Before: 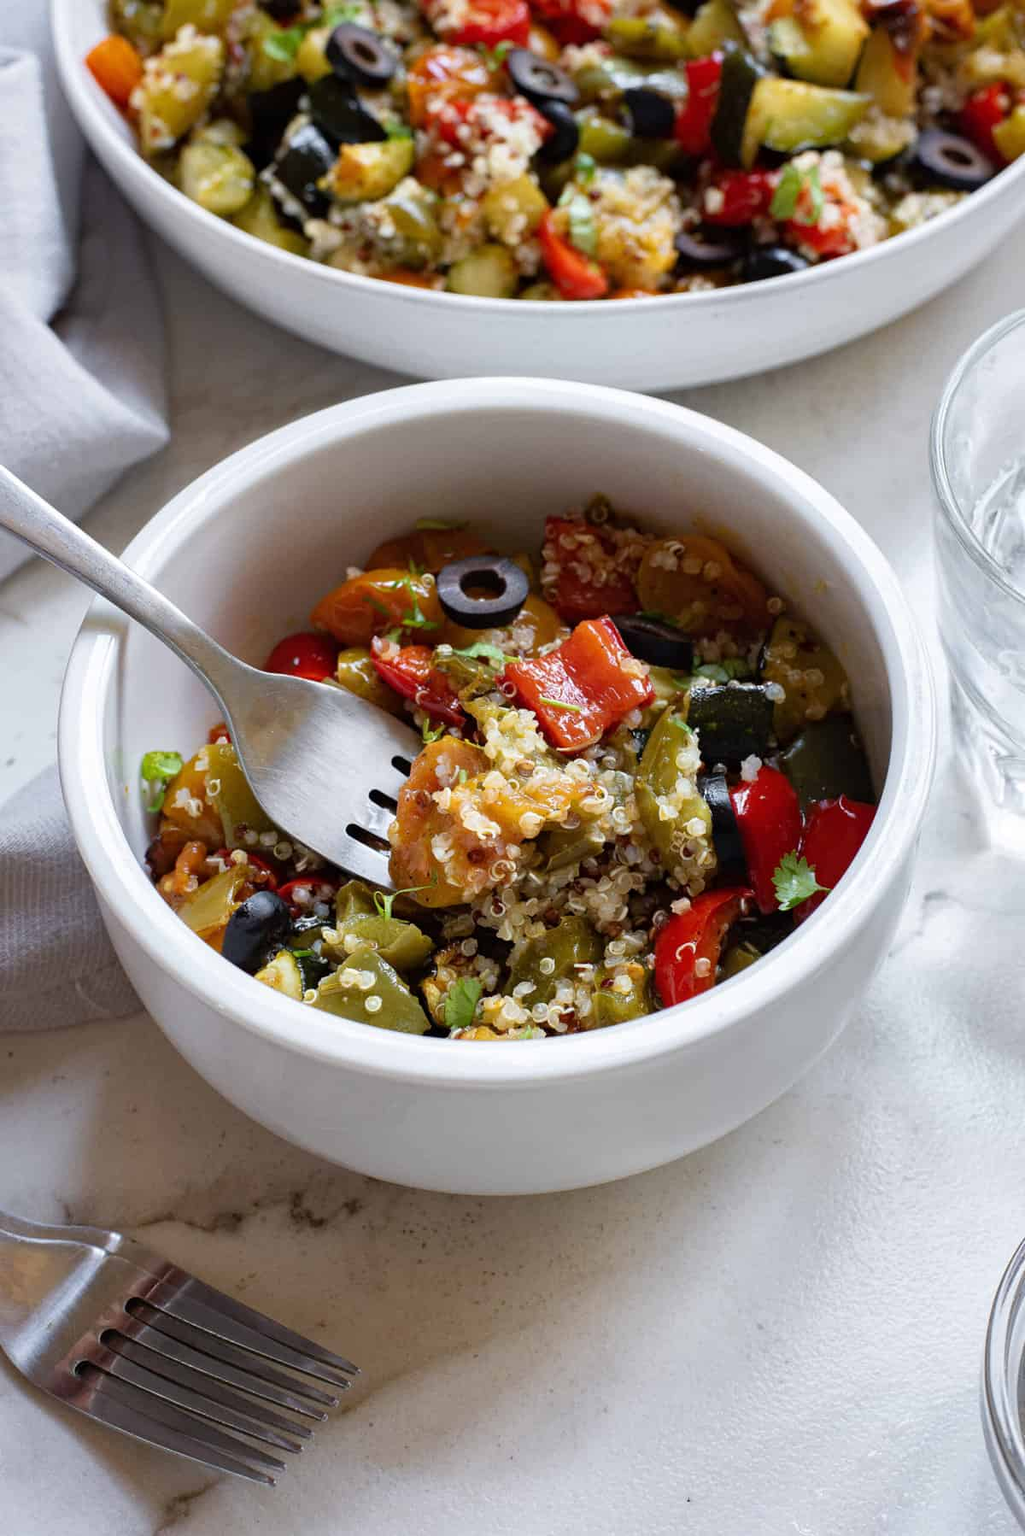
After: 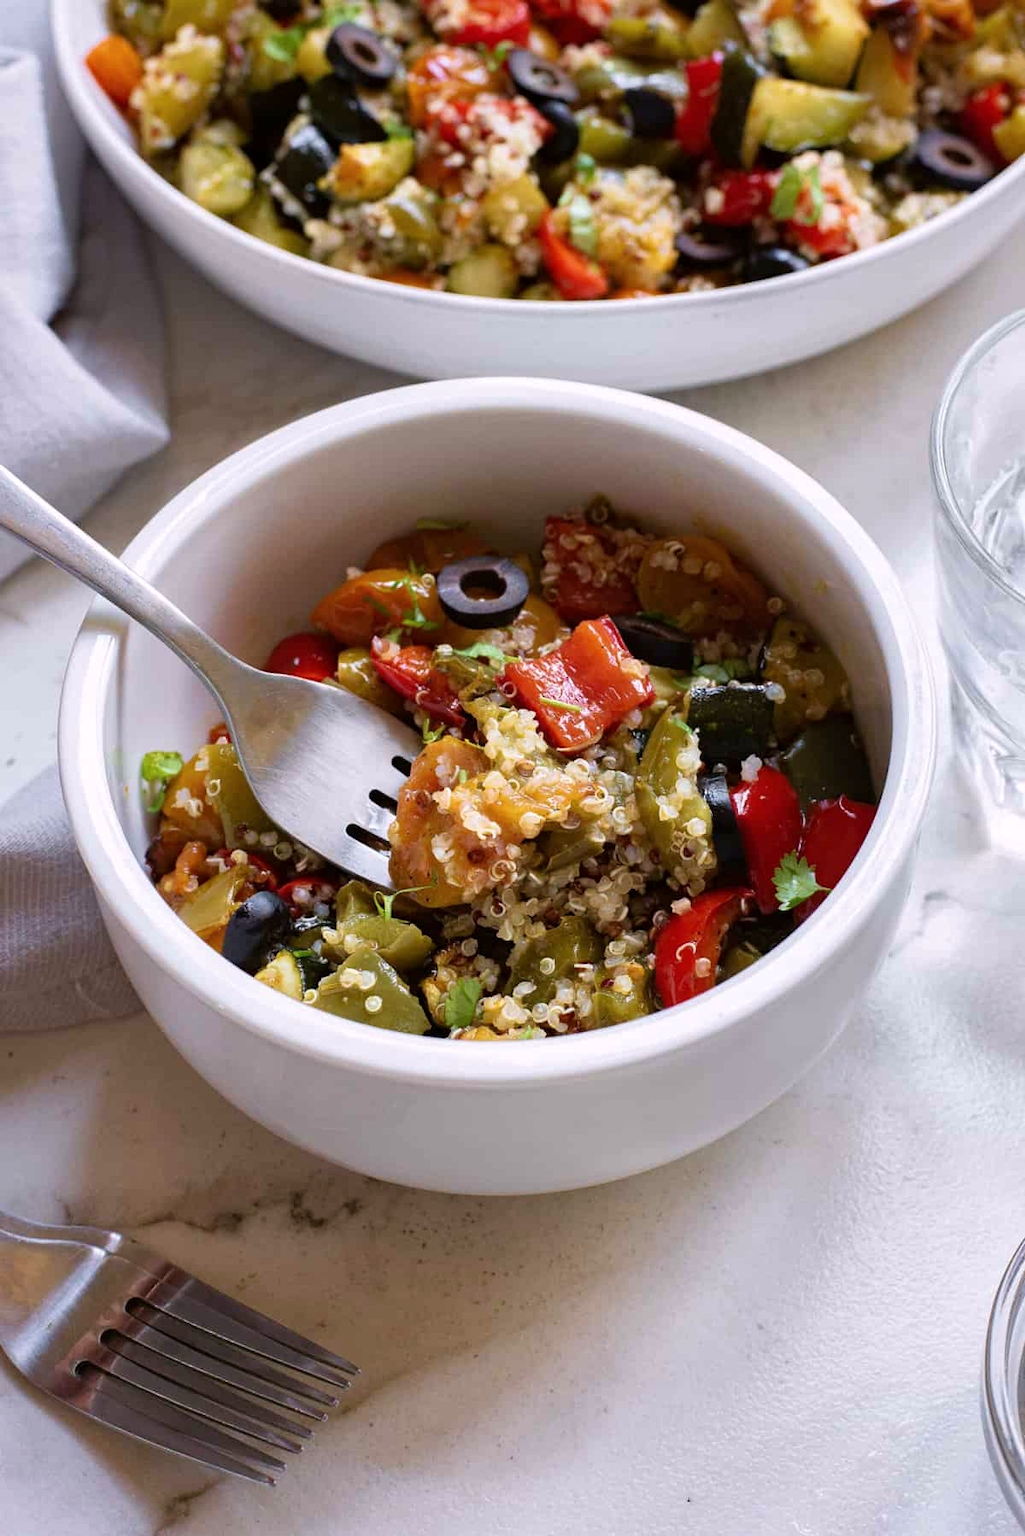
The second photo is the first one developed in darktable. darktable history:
velvia: strength 24.87%
color correction: highlights a* 3.12, highlights b* -1.29, shadows a* -0.052, shadows b* 1.88, saturation 0.98
